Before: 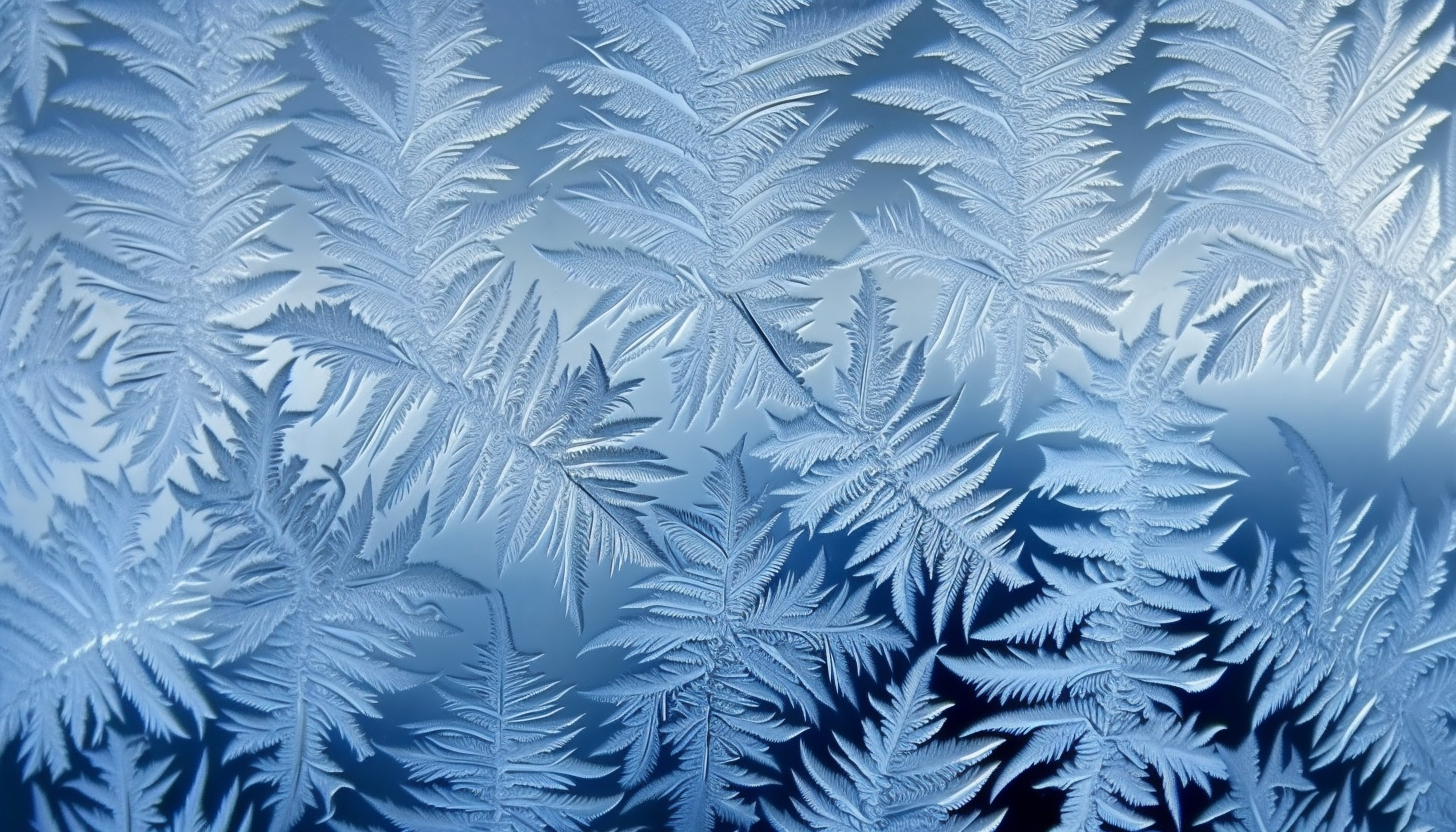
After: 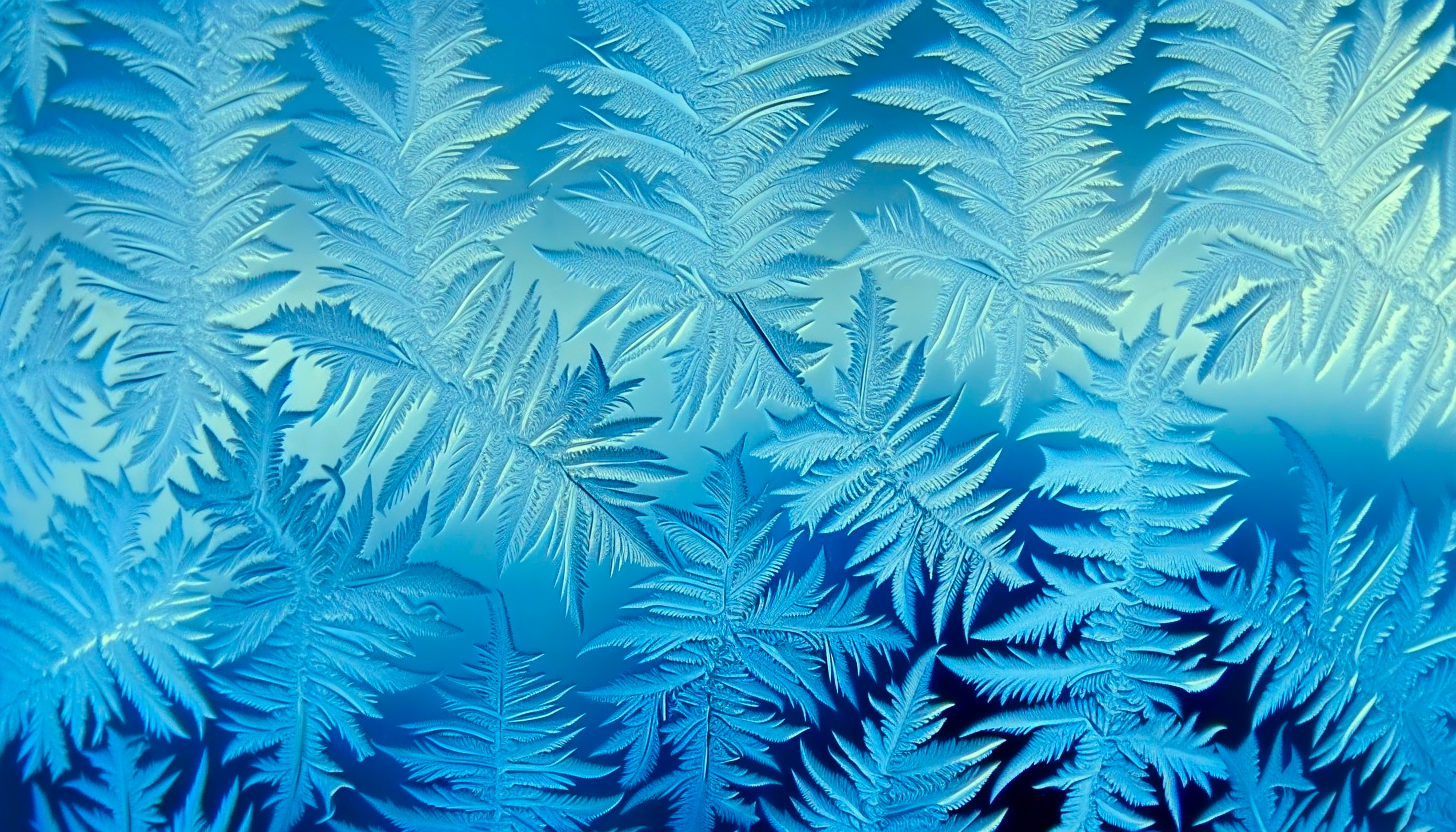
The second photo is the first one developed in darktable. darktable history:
color correction: highlights a* -10.77, highlights b* 9.8, saturation 1.72
sharpen: amount 0.2
